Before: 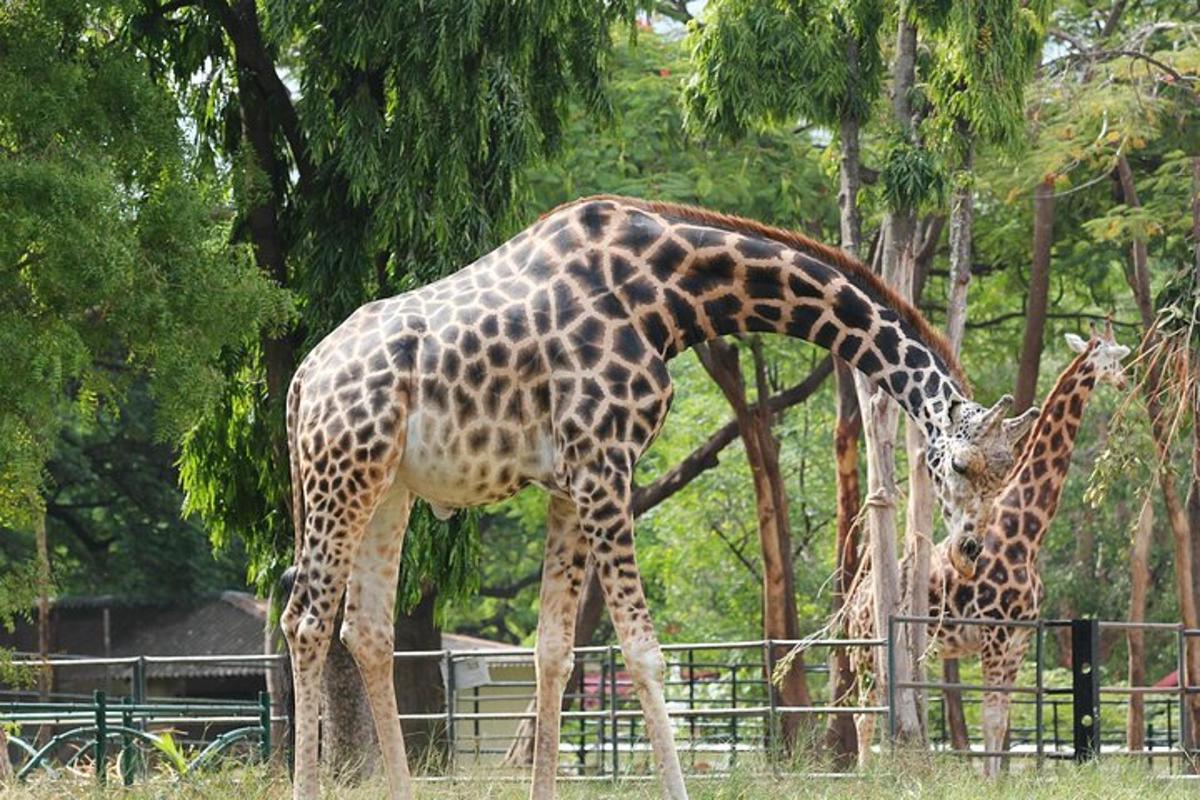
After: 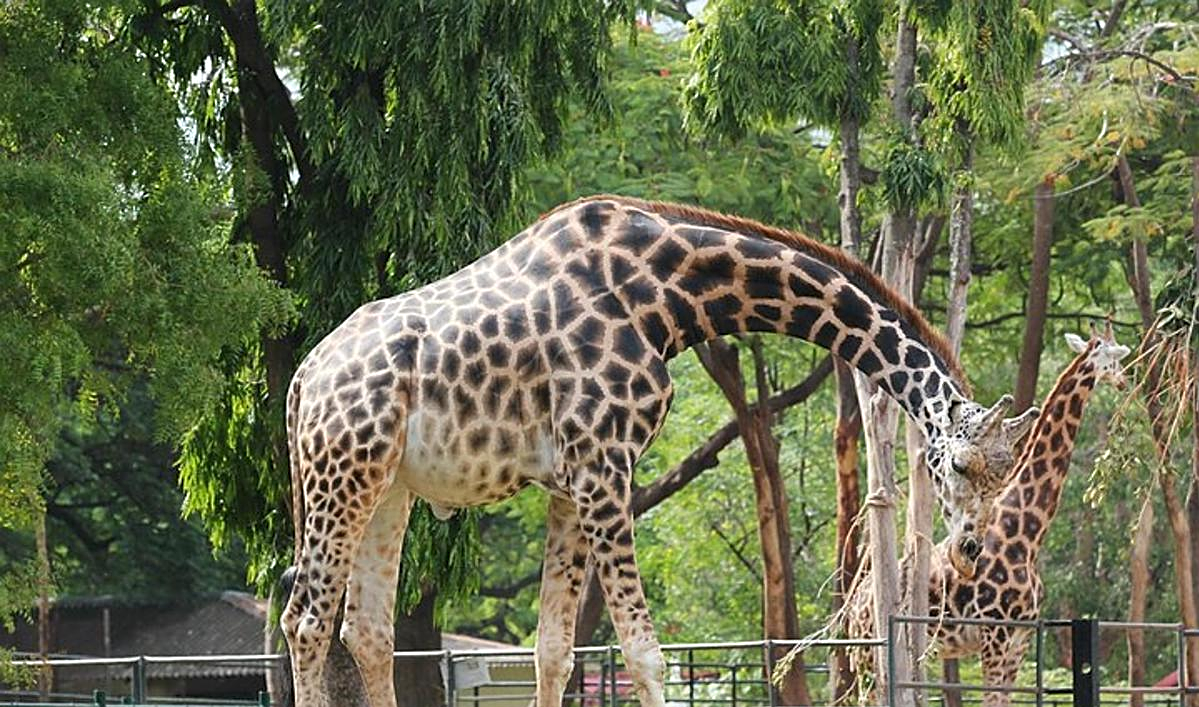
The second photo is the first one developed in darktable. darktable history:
crop and rotate: top 0%, bottom 11.515%
sharpen: on, module defaults
